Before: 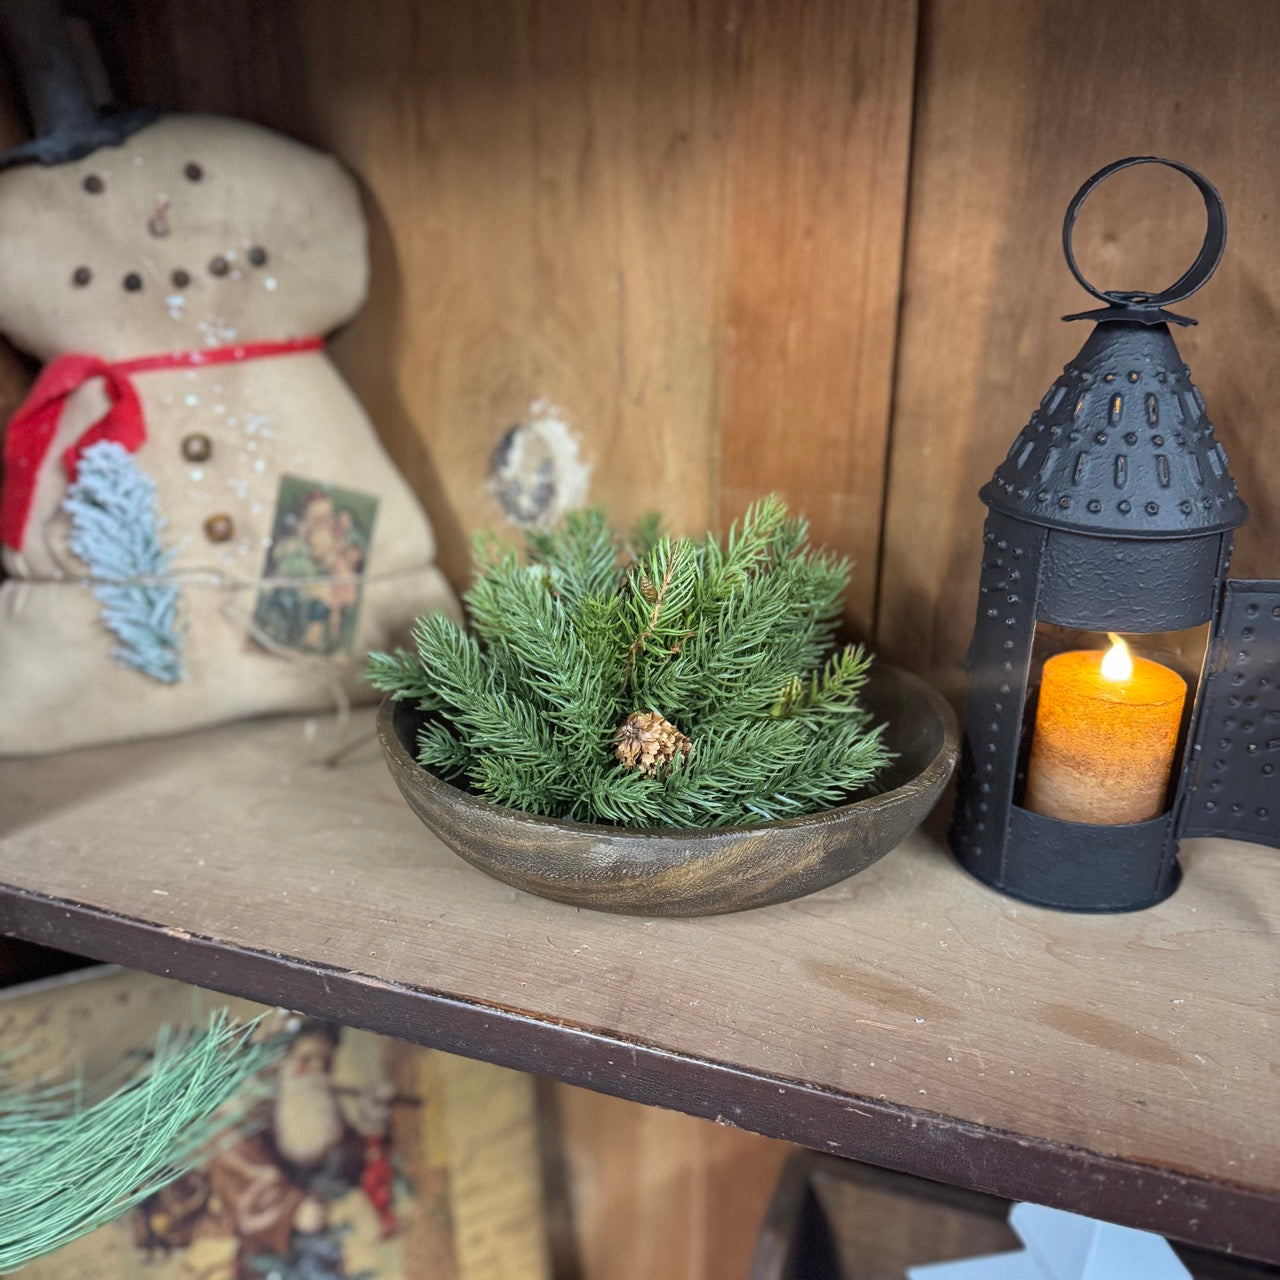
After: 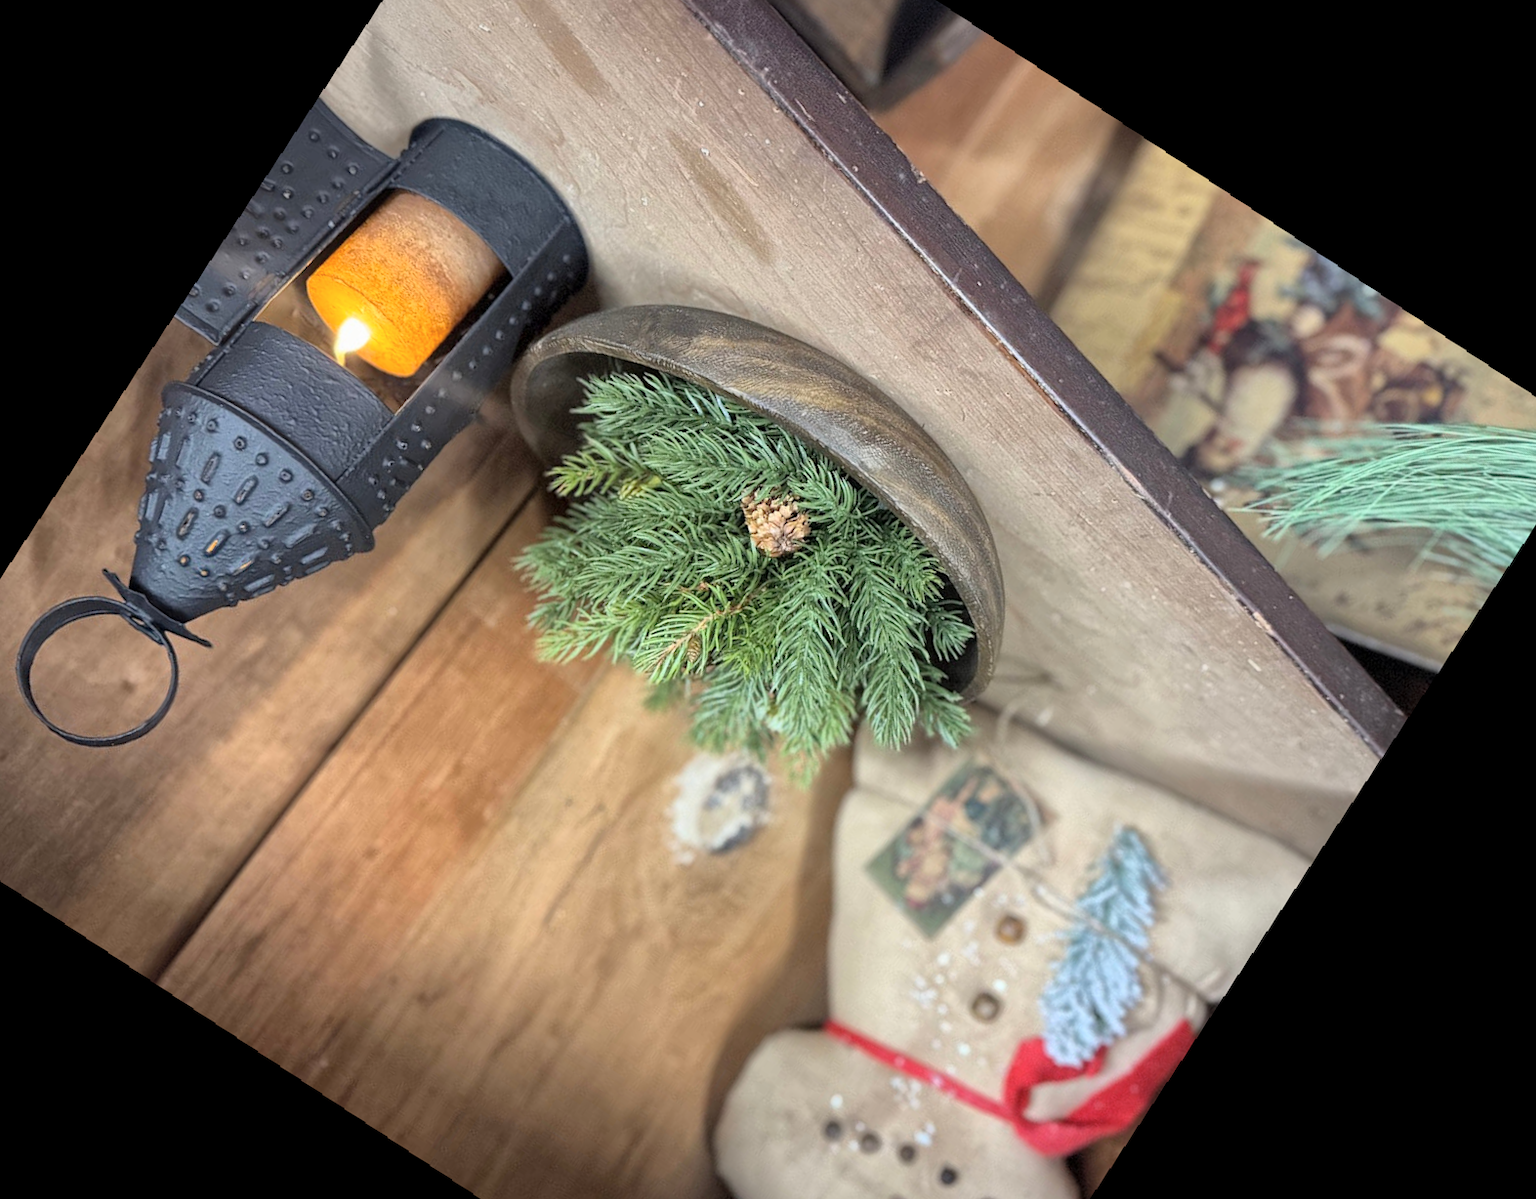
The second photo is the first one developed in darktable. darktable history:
crop and rotate: angle 148.68°, left 9.111%, top 15.603%, right 4.588%, bottom 17.041%
global tonemap: drago (1, 100), detail 1
rotate and perspective: rotation 2.17°, automatic cropping off
